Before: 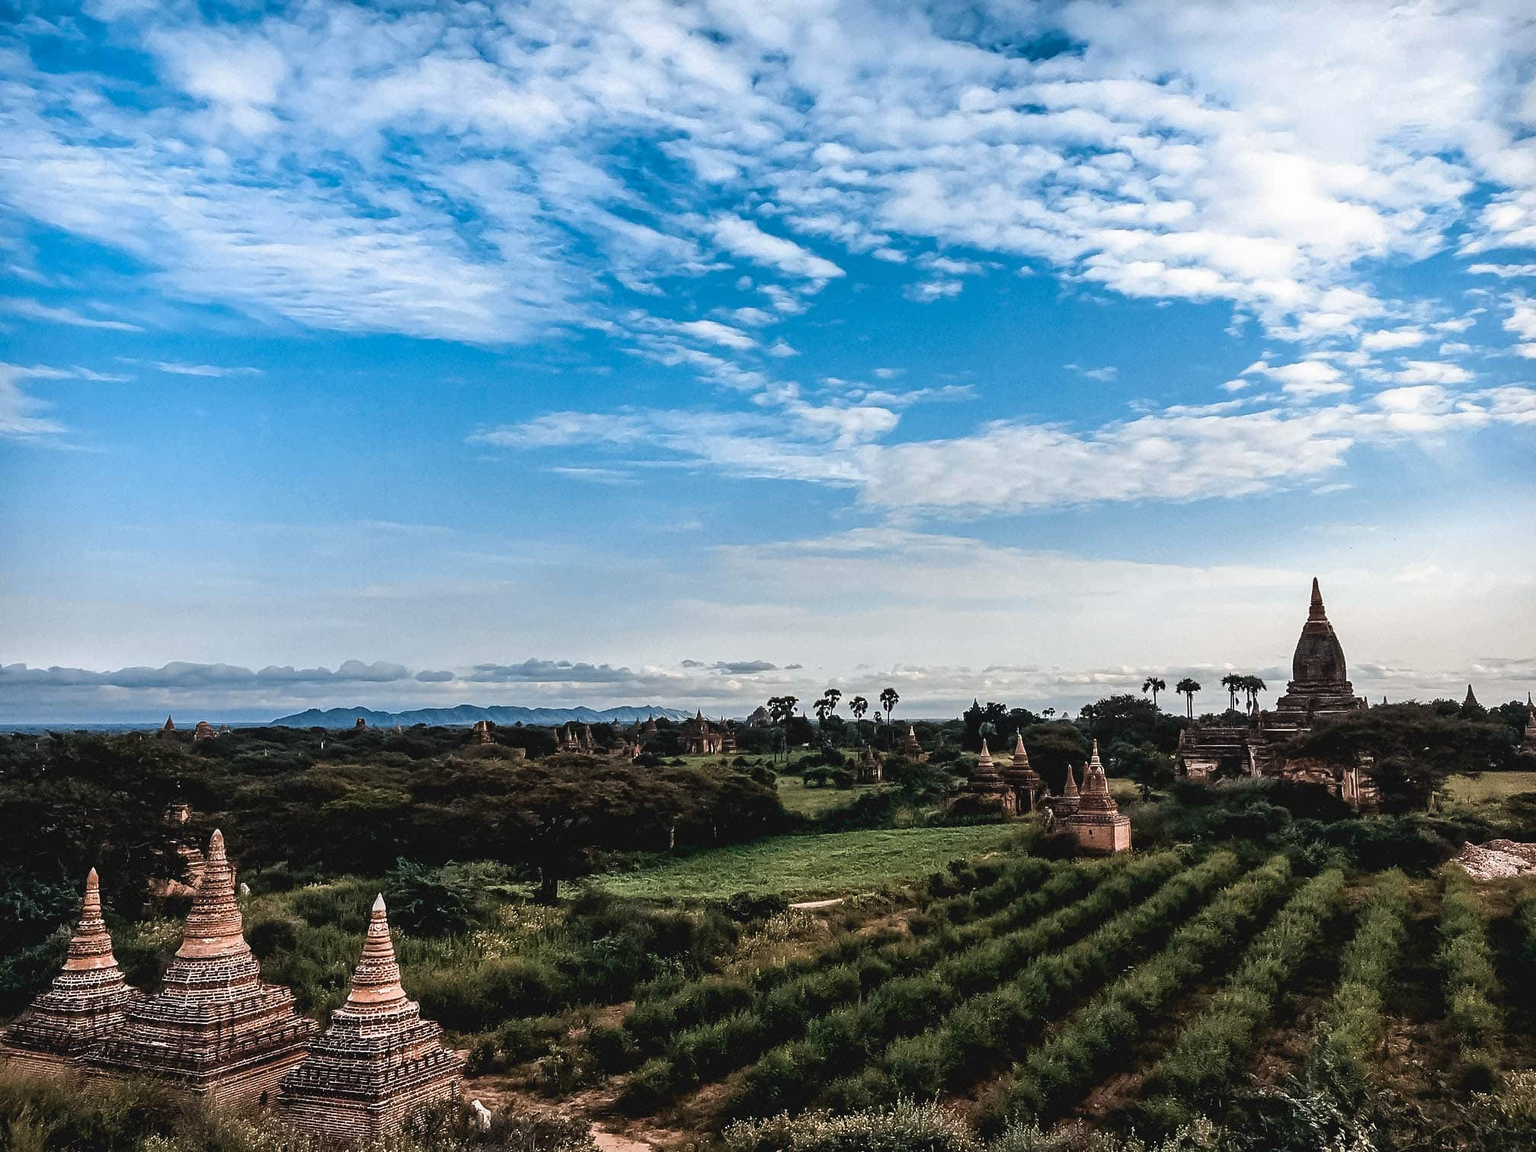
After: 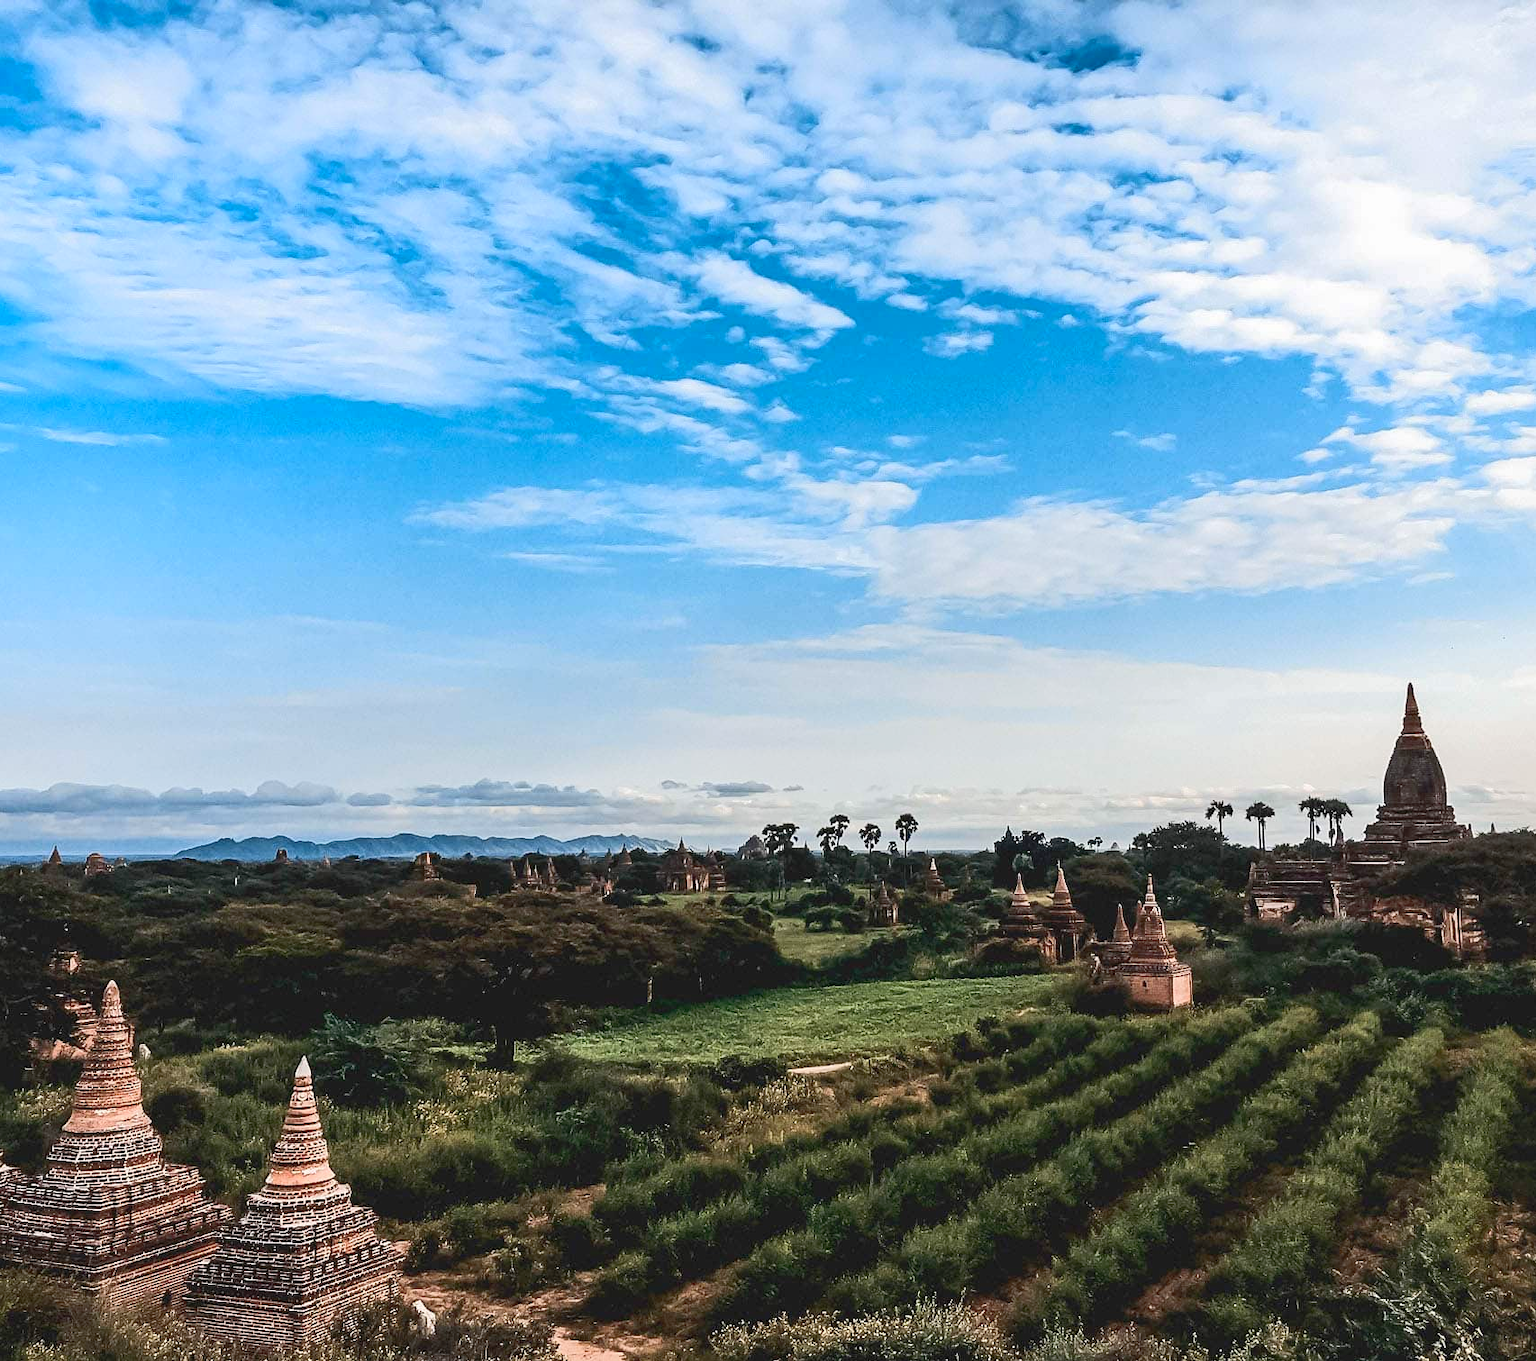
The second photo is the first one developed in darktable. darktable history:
crop: left 8.003%, right 7.415%
tone curve: curves: ch0 [(0, 0) (0.003, 0.026) (0.011, 0.03) (0.025, 0.047) (0.044, 0.082) (0.069, 0.119) (0.1, 0.157) (0.136, 0.19) (0.177, 0.231) (0.224, 0.27) (0.277, 0.318) (0.335, 0.383) (0.399, 0.456) (0.468, 0.532) (0.543, 0.618) (0.623, 0.71) (0.709, 0.786) (0.801, 0.851) (0.898, 0.908) (1, 1)], color space Lab, linked channels, preserve colors none
